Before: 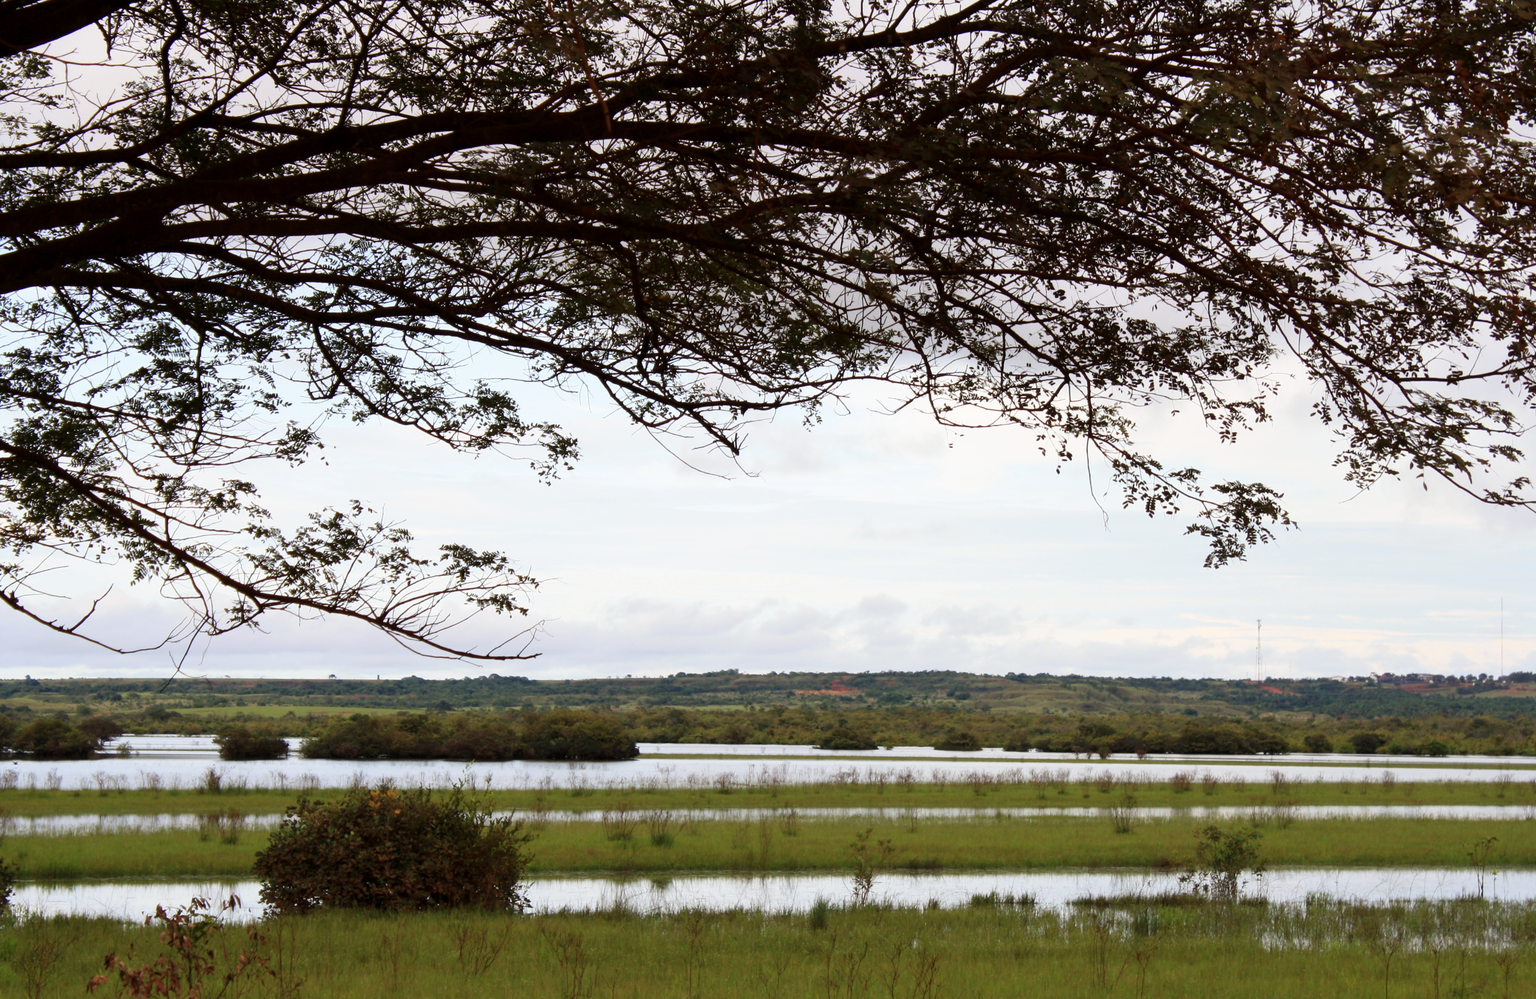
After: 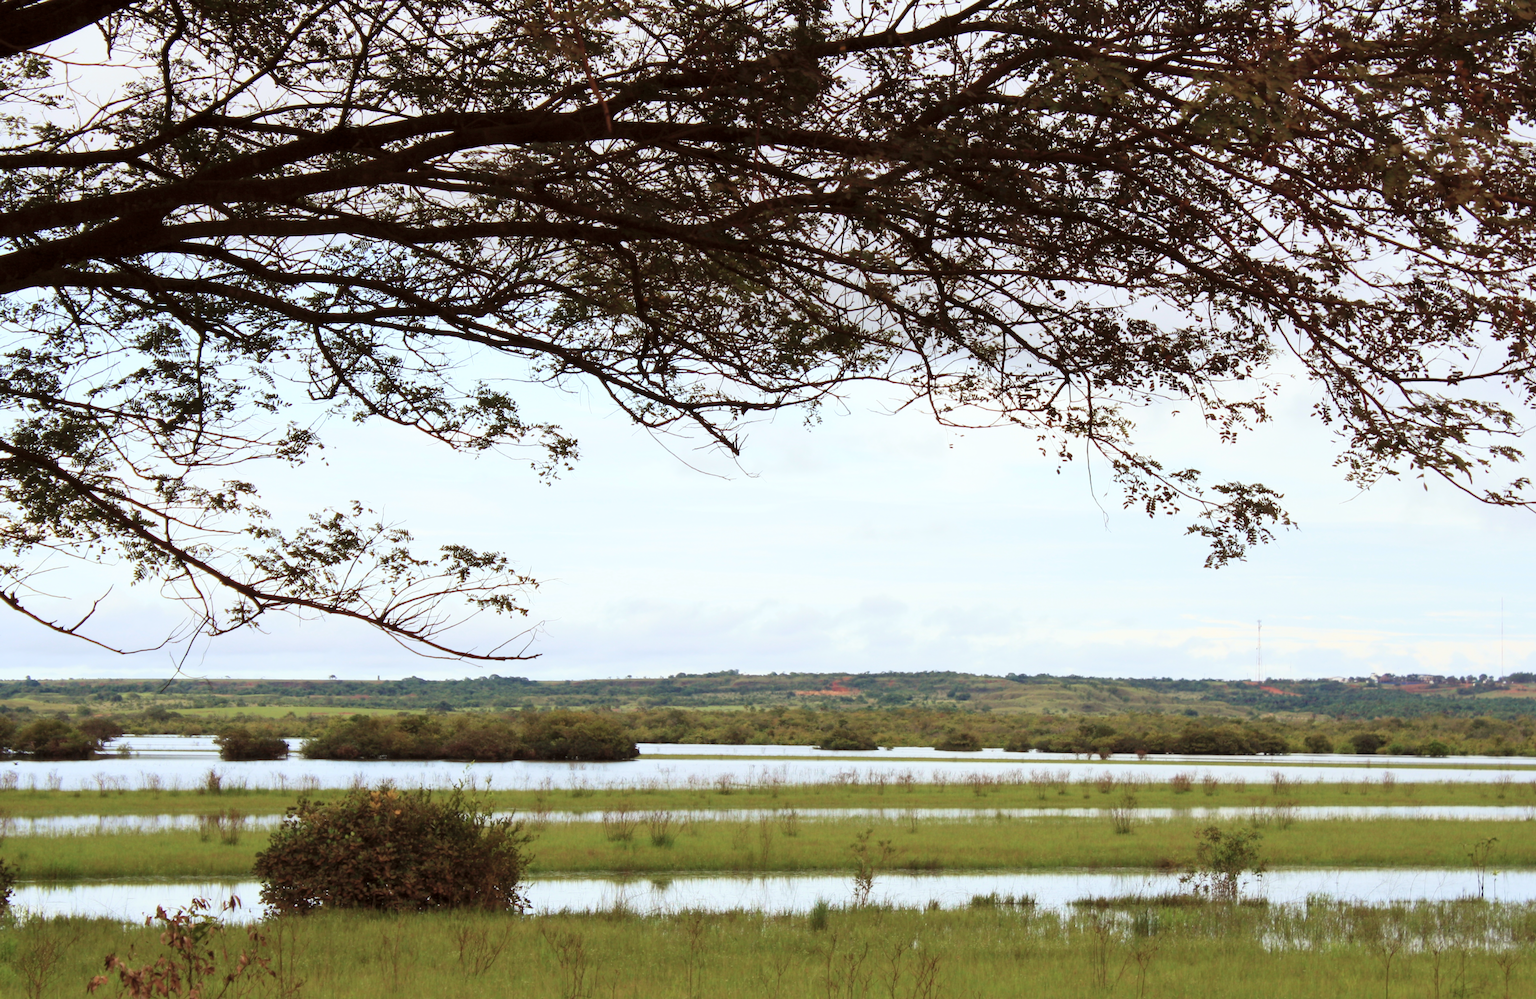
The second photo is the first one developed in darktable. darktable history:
velvia: on, module defaults
color correction: highlights a* -2.85, highlights b* -2.37, shadows a* 2.39, shadows b* 2.69
contrast brightness saturation: contrast 0.14, brightness 0.217
